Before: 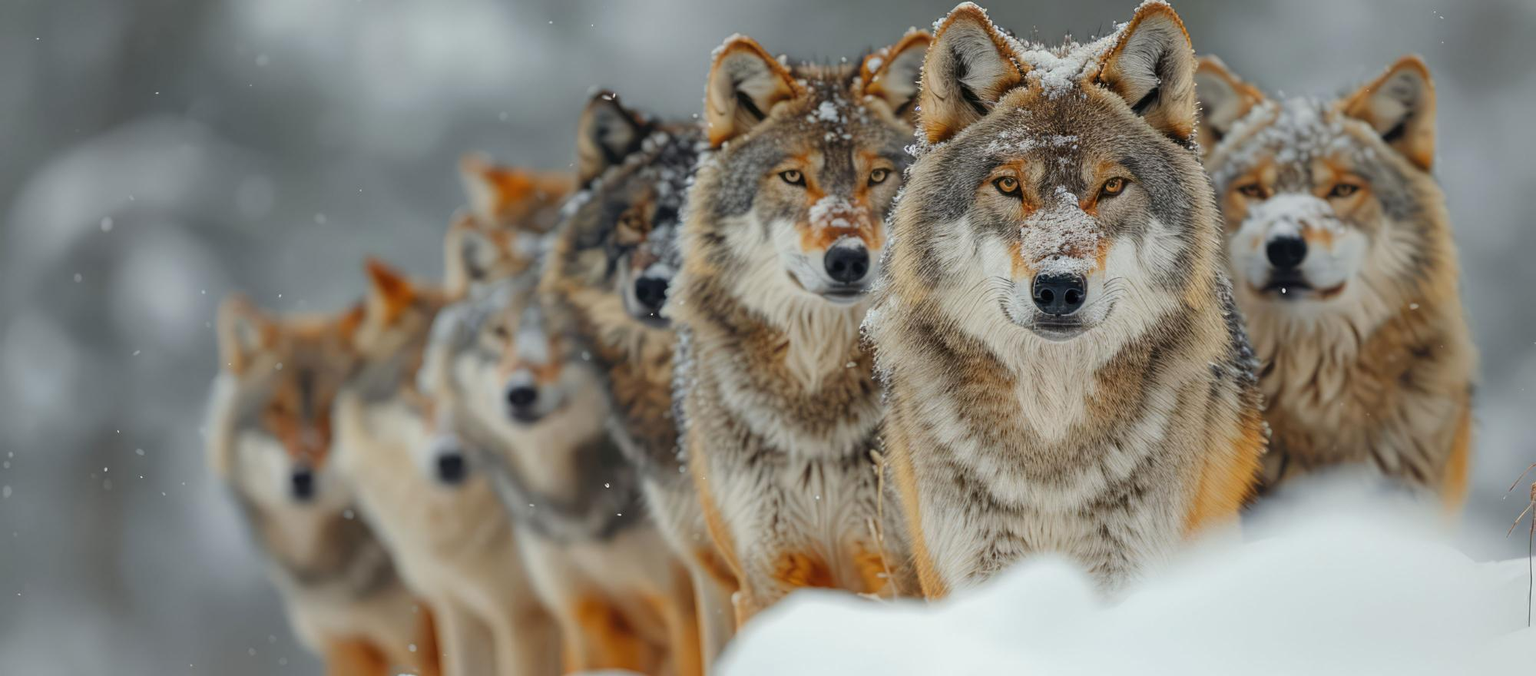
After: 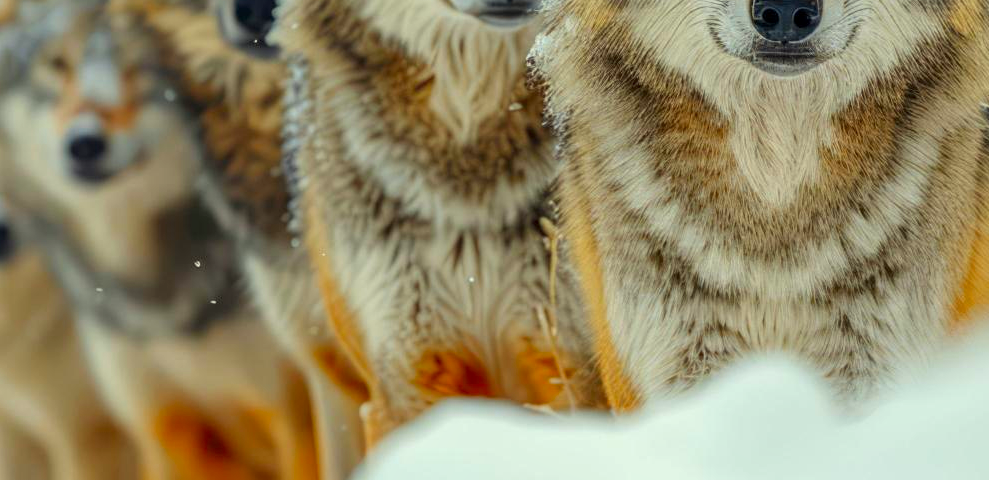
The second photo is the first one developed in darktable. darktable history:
color correction: highlights a* -4.39, highlights b* 6.39
local contrast: on, module defaults
contrast brightness saturation: saturation 0.487
crop: left 29.692%, top 41.853%, right 20.821%, bottom 3.501%
